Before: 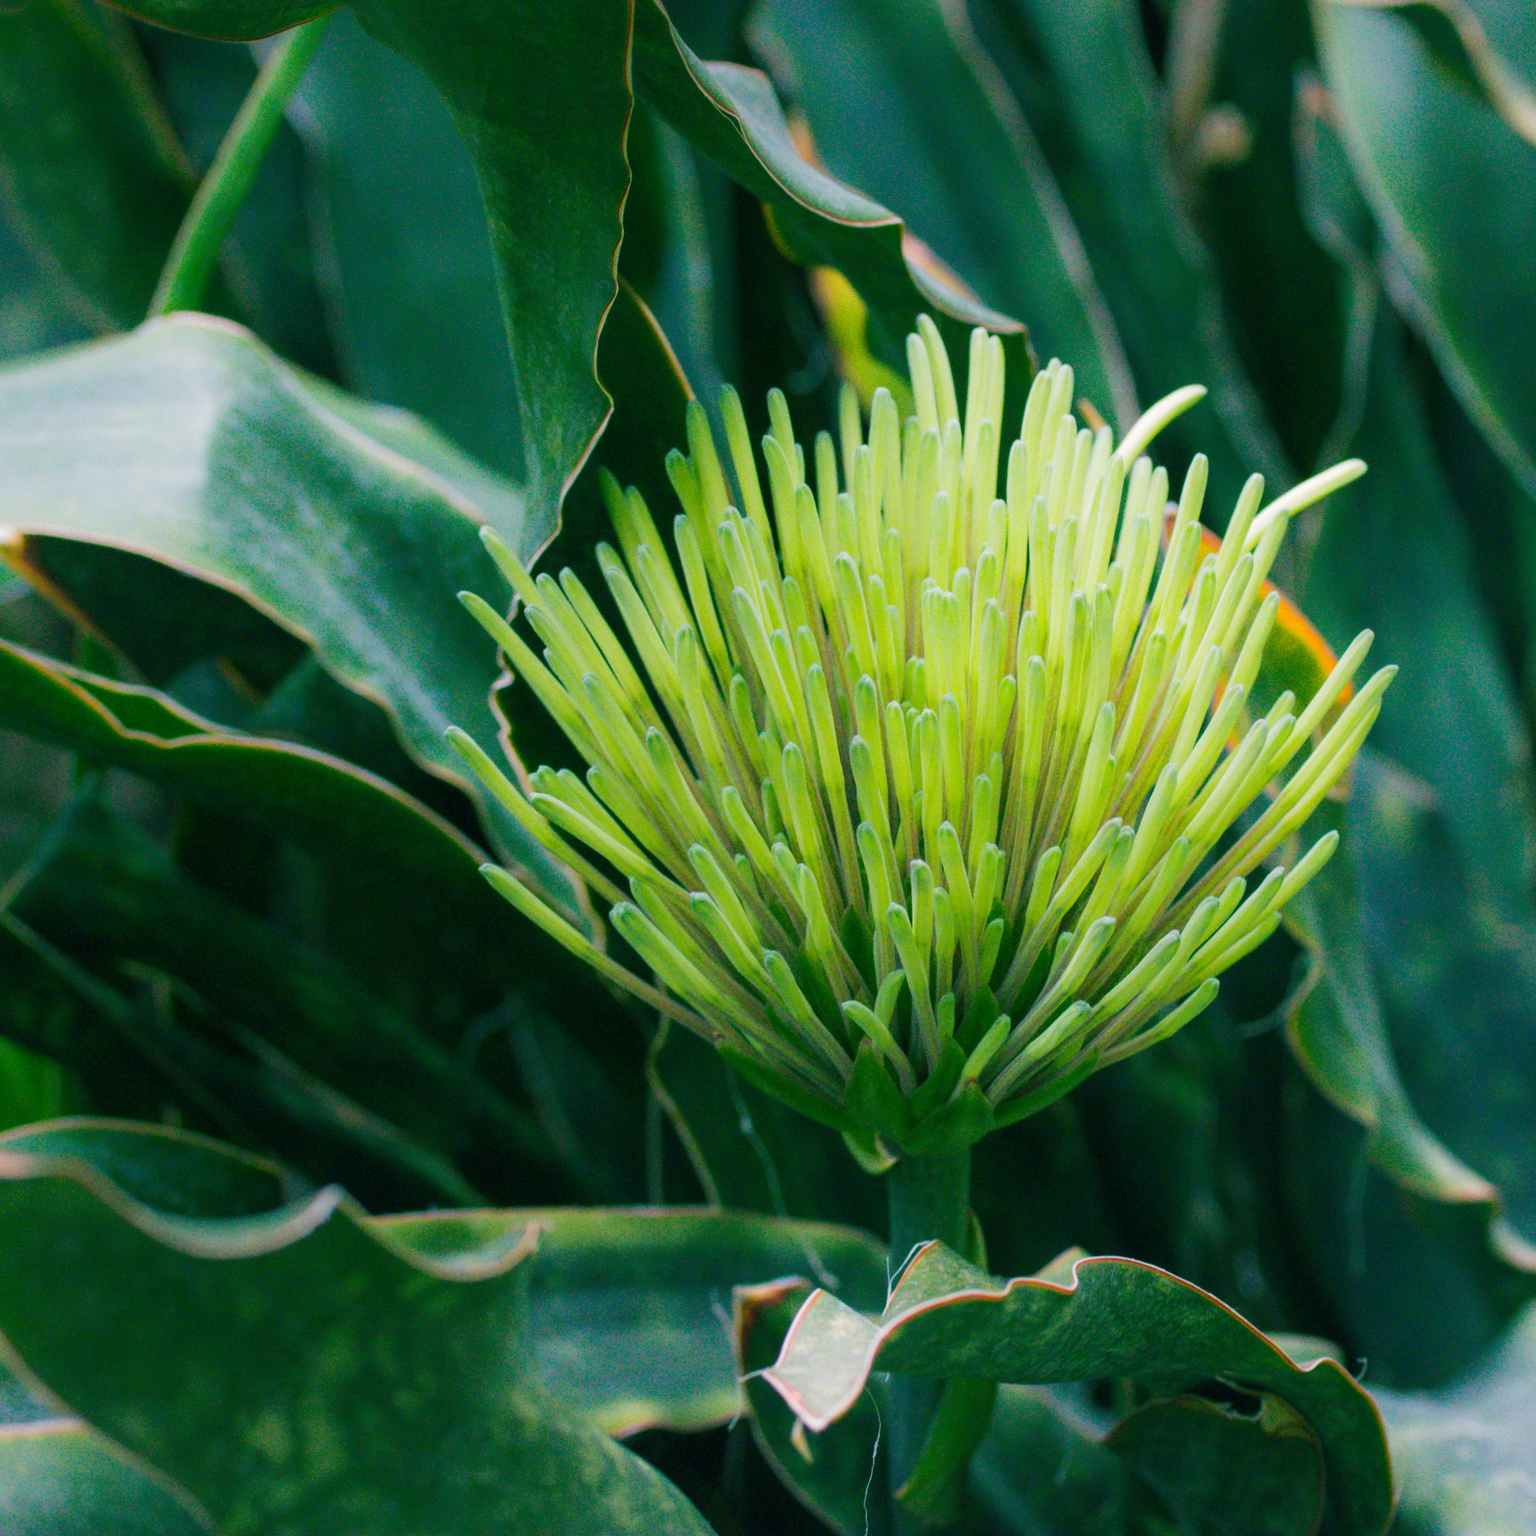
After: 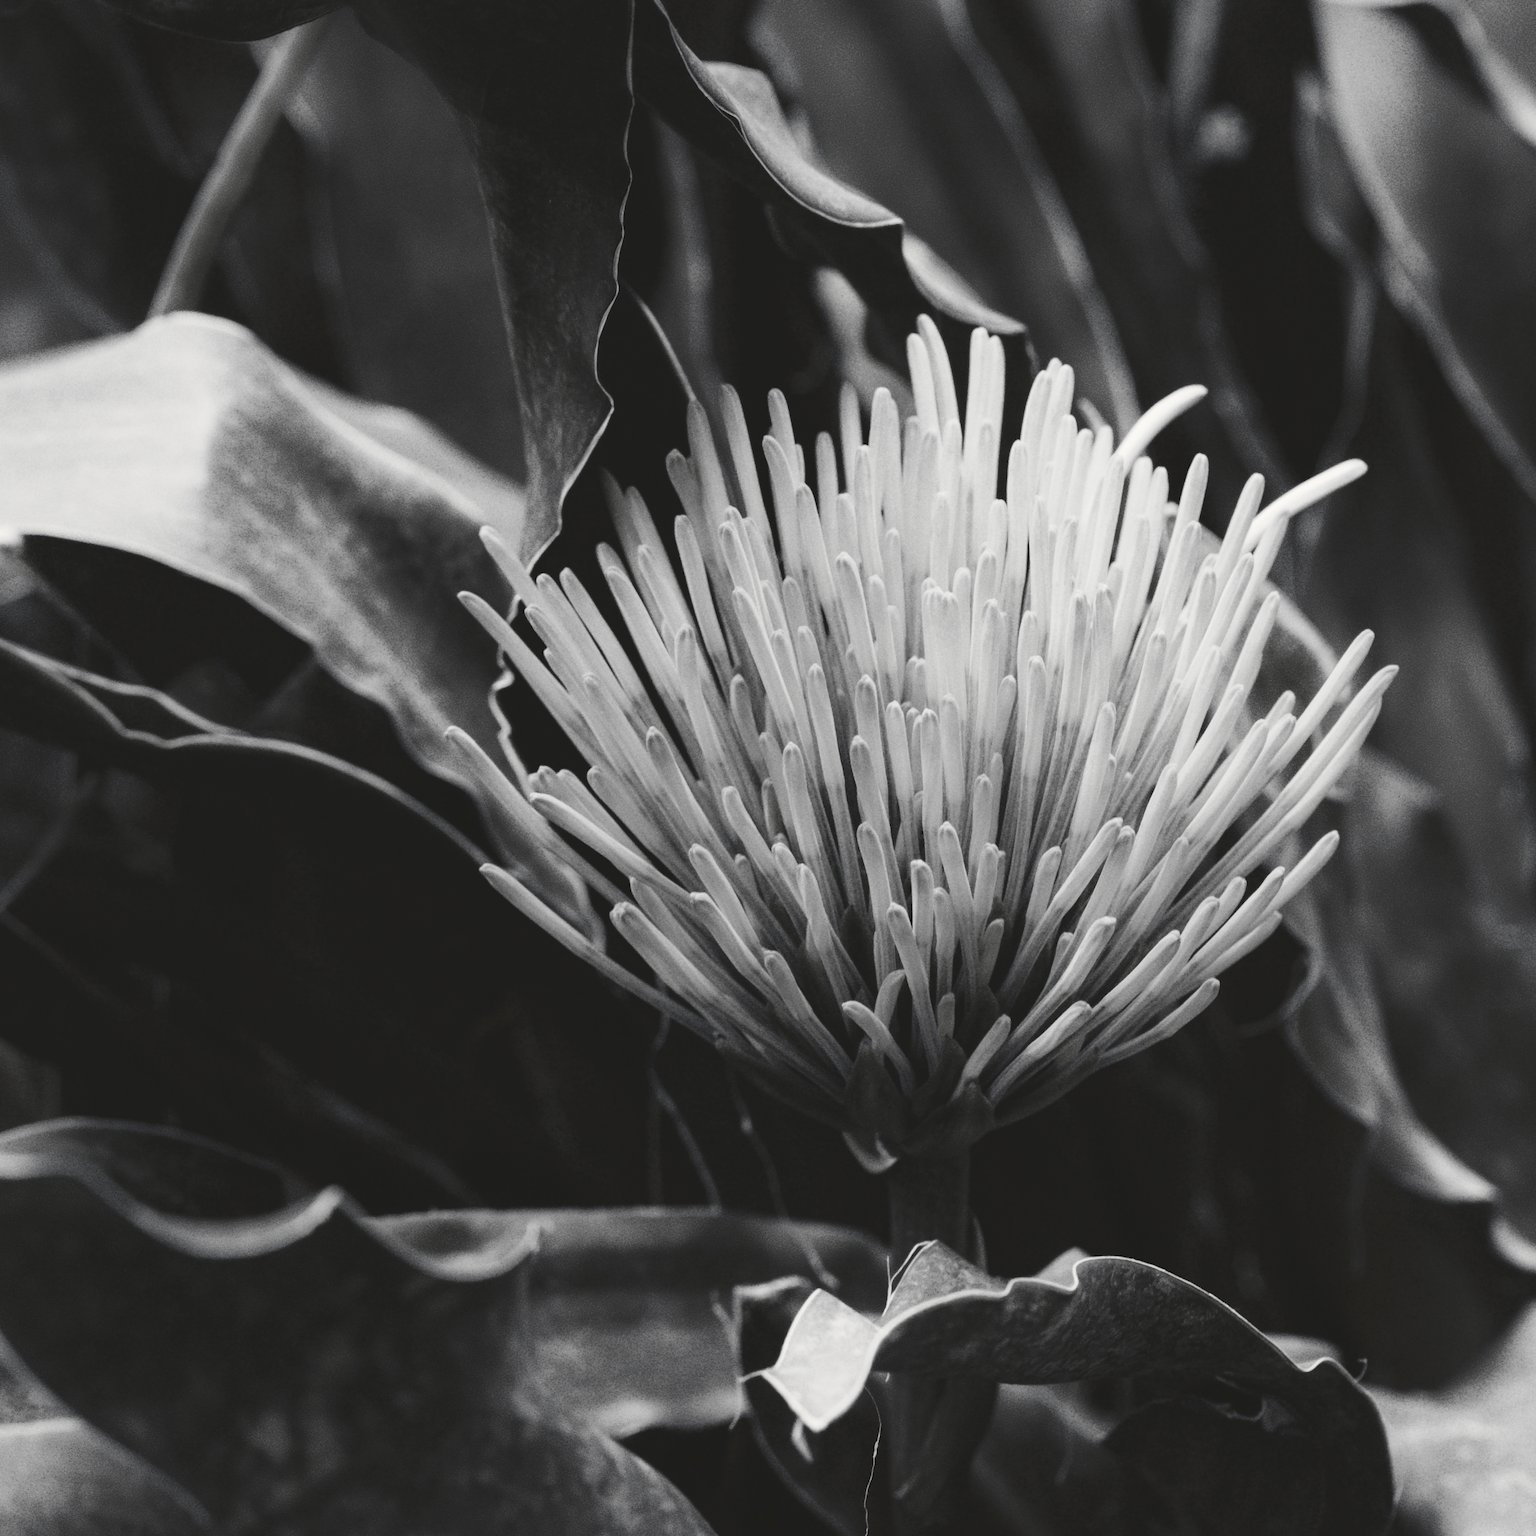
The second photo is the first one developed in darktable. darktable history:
tone curve: curves: ch0 [(0, 0) (0.003, 0.103) (0.011, 0.103) (0.025, 0.105) (0.044, 0.108) (0.069, 0.108) (0.1, 0.111) (0.136, 0.121) (0.177, 0.145) (0.224, 0.174) (0.277, 0.223) (0.335, 0.289) (0.399, 0.374) (0.468, 0.47) (0.543, 0.579) (0.623, 0.687) (0.709, 0.787) (0.801, 0.879) (0.898, 0.942) (1, 1)], preserve colors none
color look up table: target L [91.64, 90.24, 85.98, 81.69, 74.42, 56.83, 55.54, 56.83, 46.97, 43.46, 37.41, 15.16, 13.71, 9.263, 201, 80.6, 75.15, 71.22, 58.12, 62.97, 54.5, 46.16, 20.79, 26.65, 19.4, 0.488, 95.84, 80.24, 72.58, 68.49, 78.43, 78.43, 49.37, 49.1, 74.05, 35.44, 25.76, 34.45, 15.16, 0.518, 95.84, 80.97, 78.07, 74.05, 68.49, 50.96, 50.17, 47.24, 24.42], target a [-0.1, -0.003, -0.002, -0.001, 0, 0.001 ×6, -0.13, 0, -0.764, 0, 0, 0, 0.001 ×5, -0.126, 0, 0, 0, -0.29, 0, 0, 0.001, 0, 0, 0.001, 0.001, 0, 0.001, 0, 0, -0.13, 0, -0.29, 0, -0.002, 0, 0.001 ×4, 0], target b [1.237, 0.024, 0.024, 0.002, 0.002, -0.005 ×5, -0.004, 1.659, -0.001, 10.25, -0.001, 0.002, 0.002, -0.005 ×5, 1.59, -0.002, -0.001, 0, 3.633, 0.002, 0.002, -0.005, 0.002, 0.002, -0.005, -0.005, 0.002, -0.005, -0.002, -0.001, 1.659, 0, 3.633, 0.002, 0.023, 0.002, -0.005 ×4, 0.005], num patches 49
